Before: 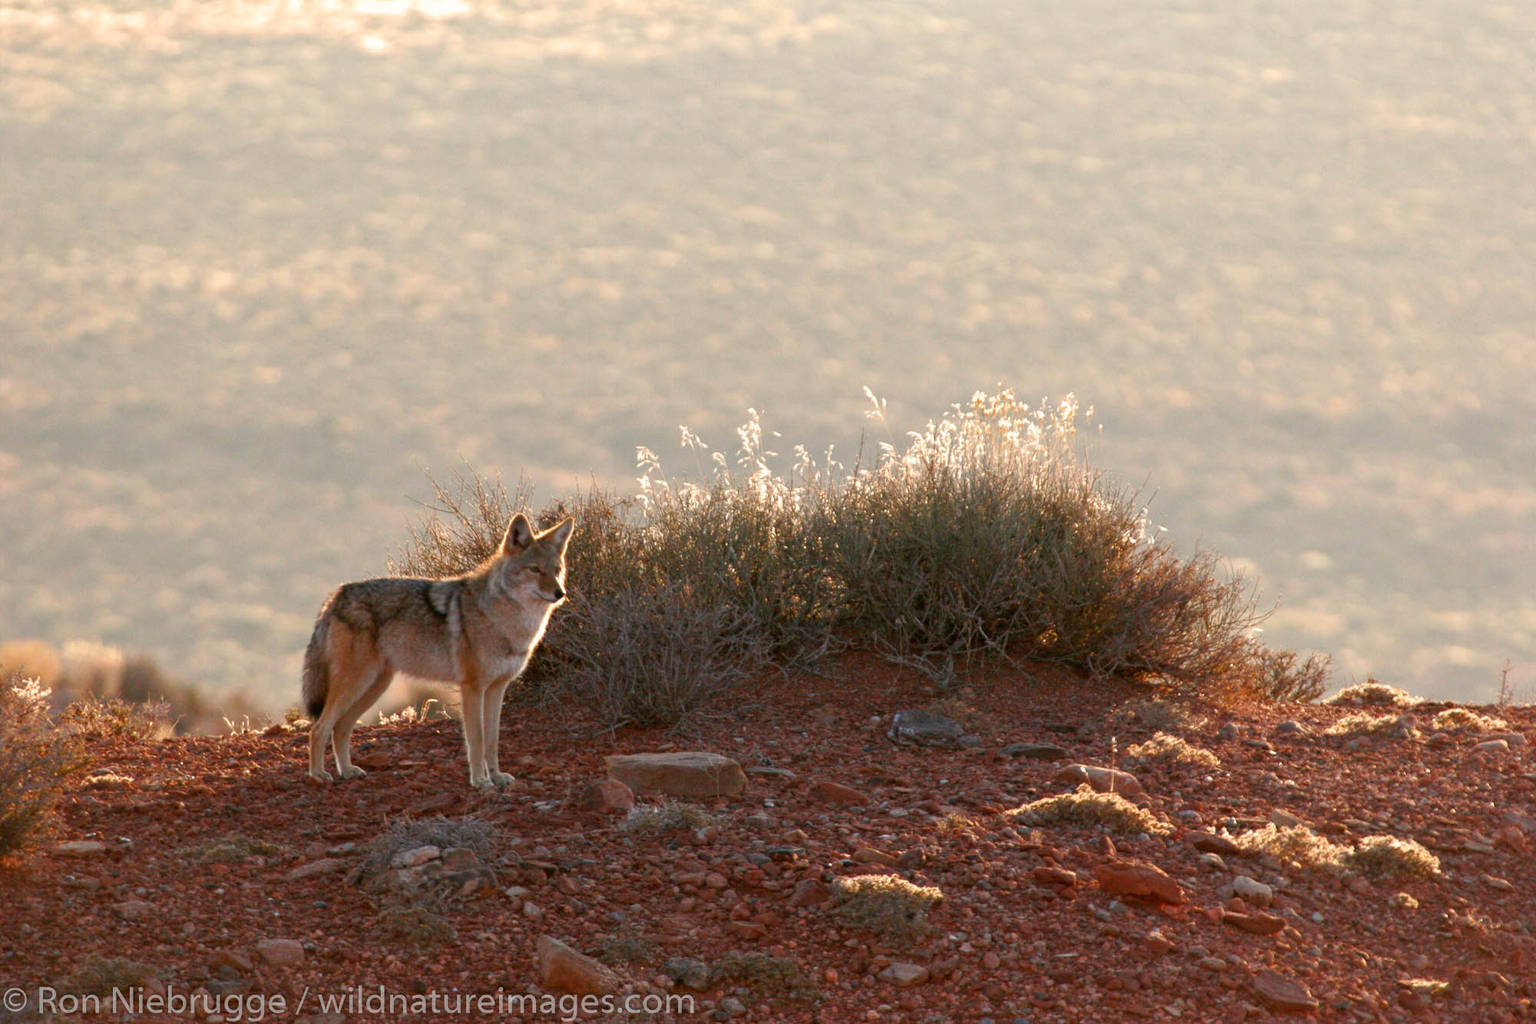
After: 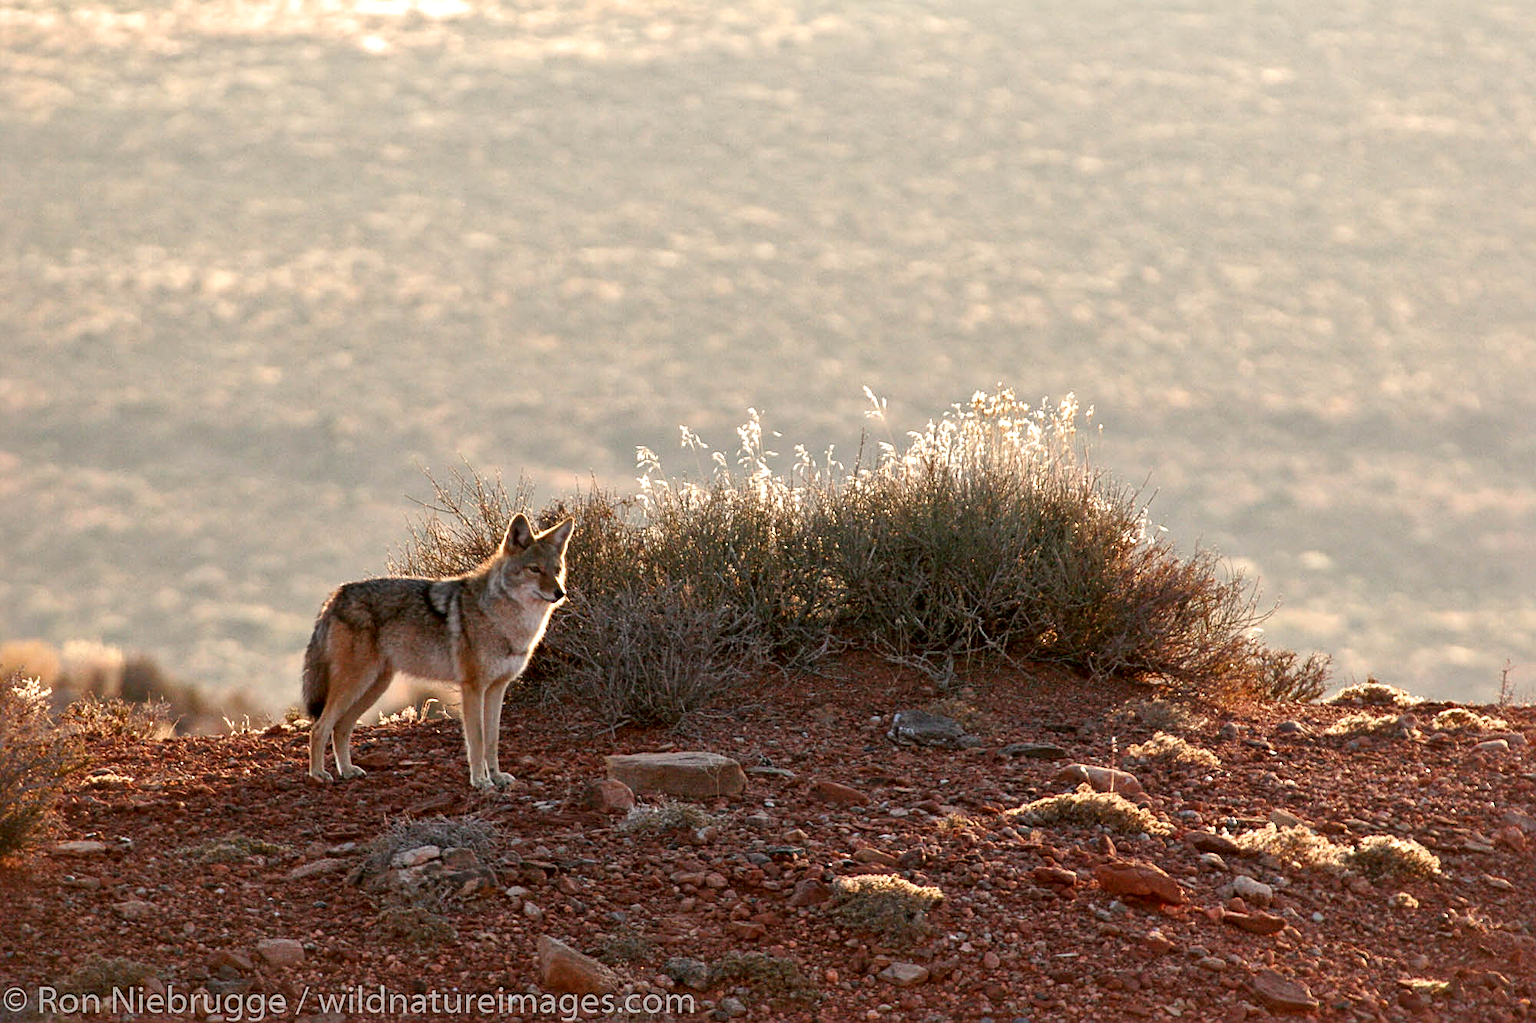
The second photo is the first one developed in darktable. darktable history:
sharpen: on, module defaults
local contrast: mode bilateral grid, contrast 24, coarseness 61, detail 150%, midtone range 0.2
